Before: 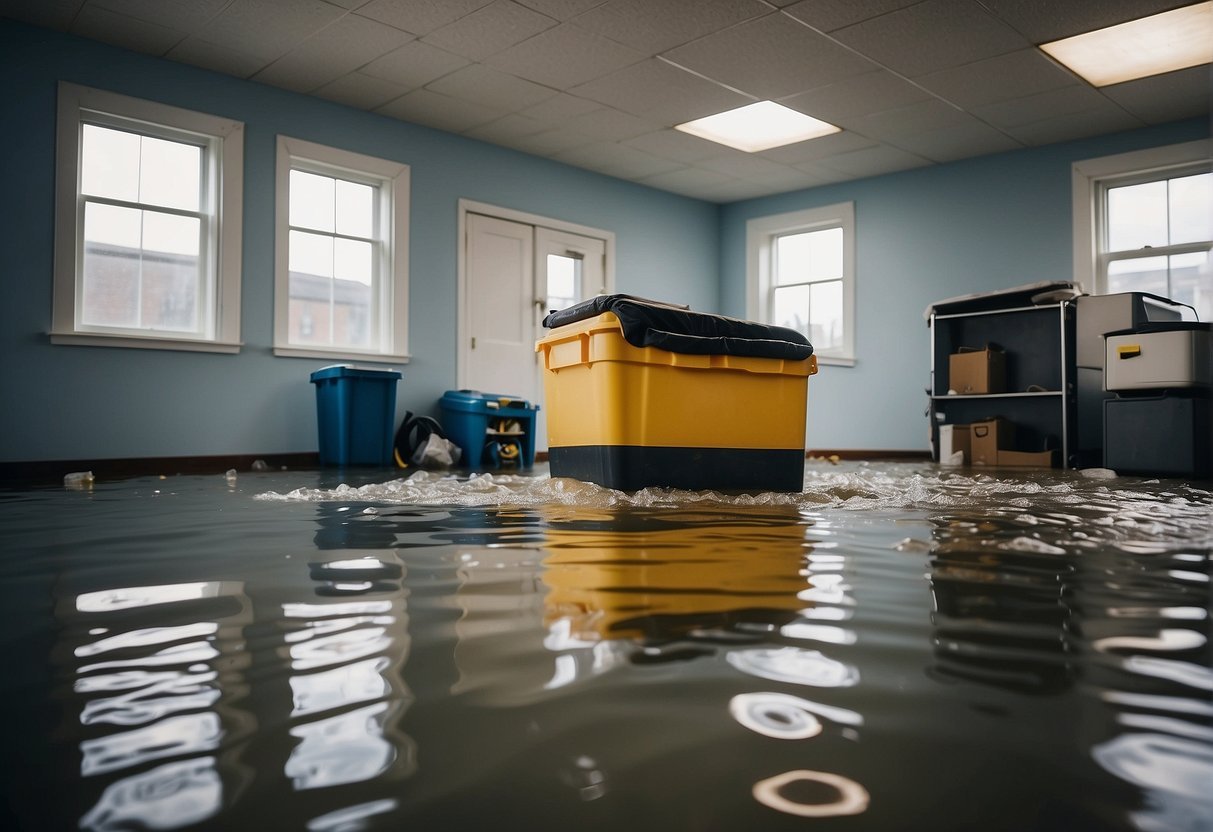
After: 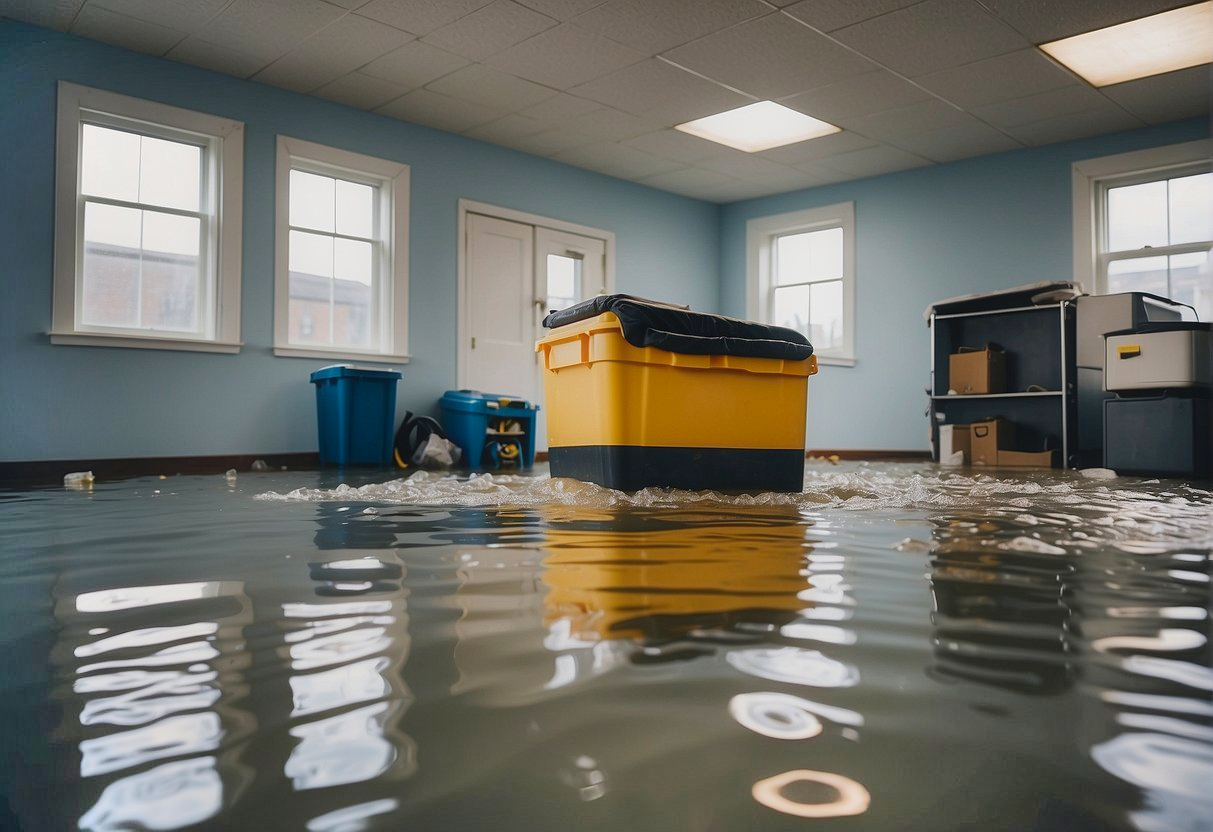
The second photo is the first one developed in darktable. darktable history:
levels: levels [0, 0.478, 1]
contrast equalizer: y [[0.5, 0.486, 0.447, 0.446, 0.489, 0.5], [0.5 ×6], [0.5 ×6], [0 ×6], [0 ×6]]
shadows and highlights: radius 123.98, shadows 100, white point adjustment -3, highlights -100, highlights color adjustment 89.84%, soften with gaussian
